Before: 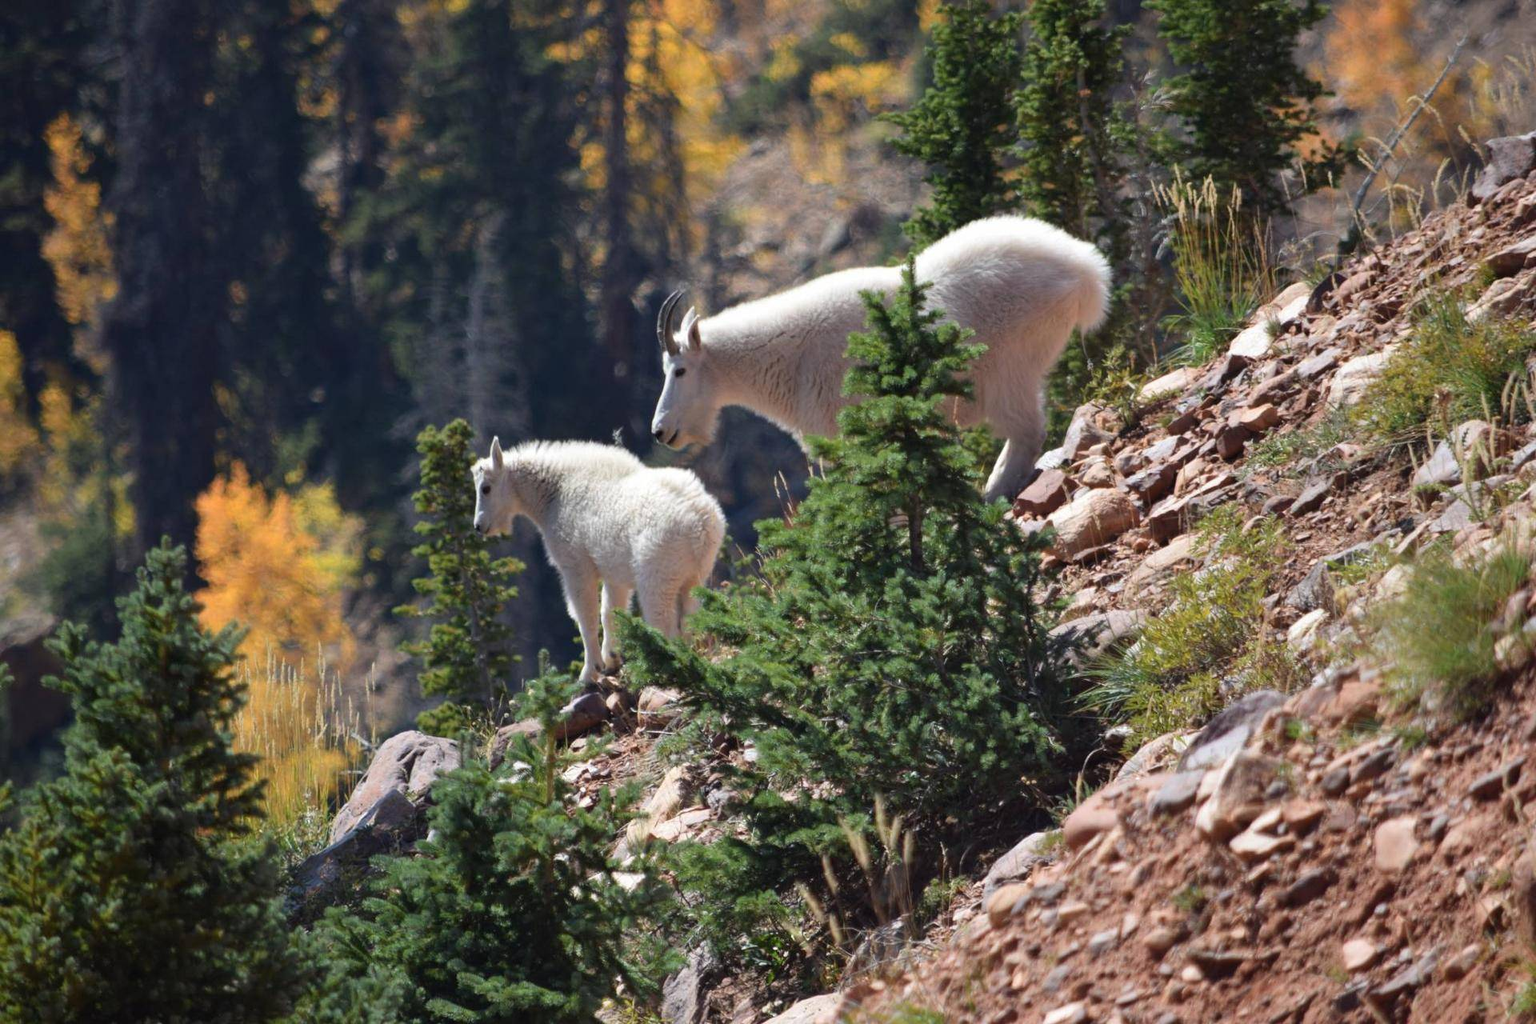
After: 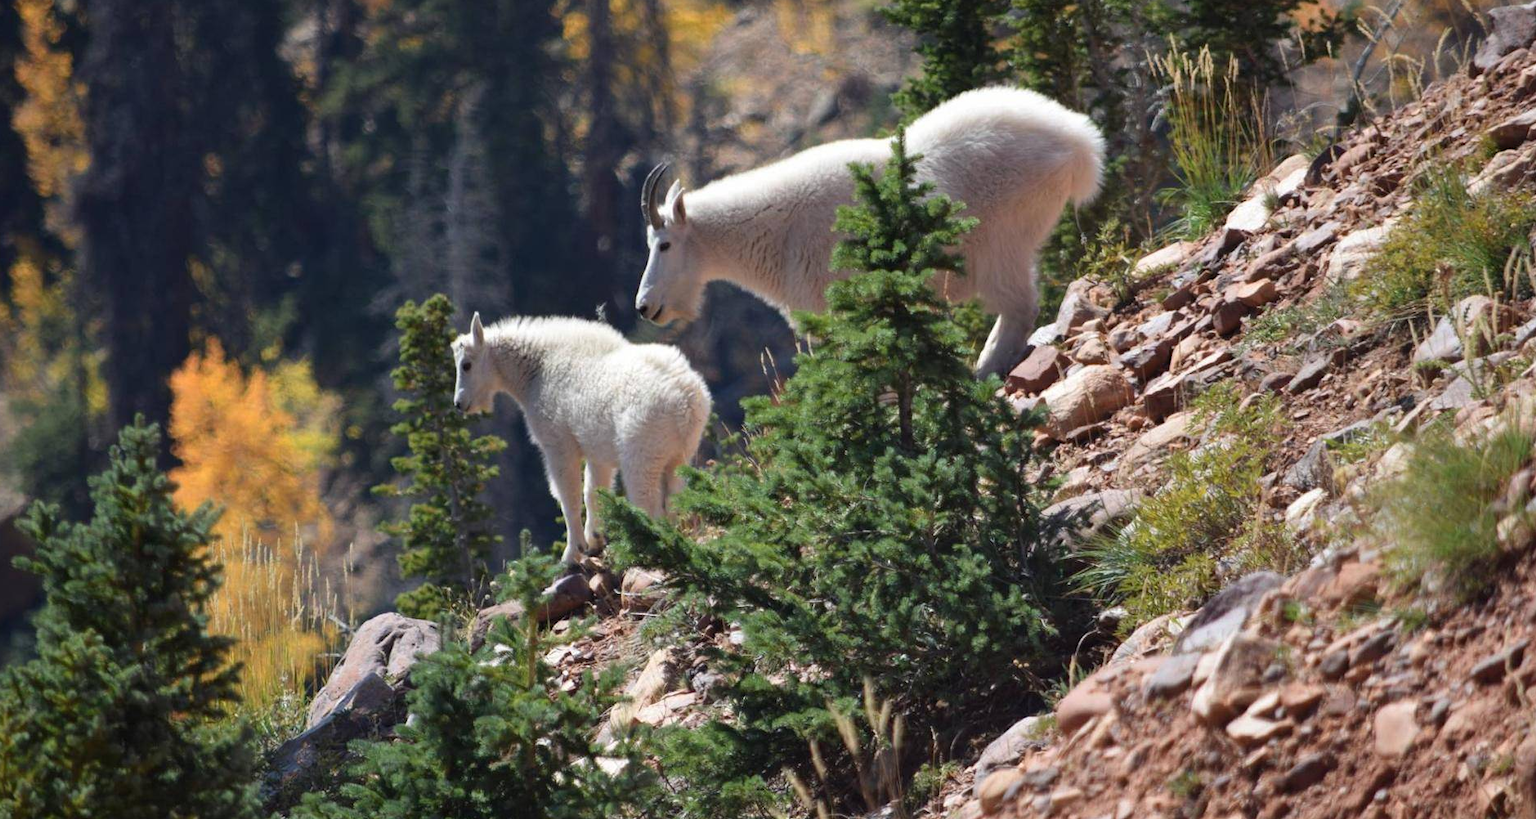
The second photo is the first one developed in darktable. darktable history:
crop and rotate: left 1.968%, top 12.84%, right 0.138%, bottom 8.765%
